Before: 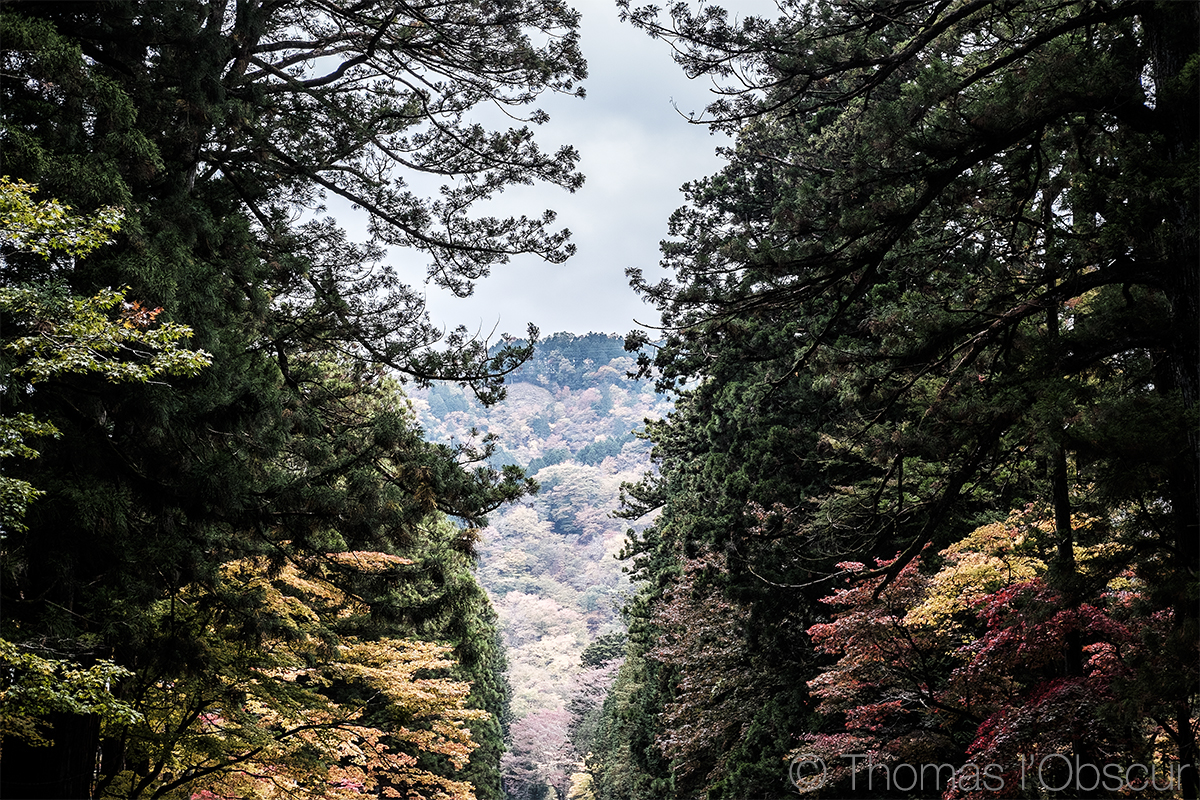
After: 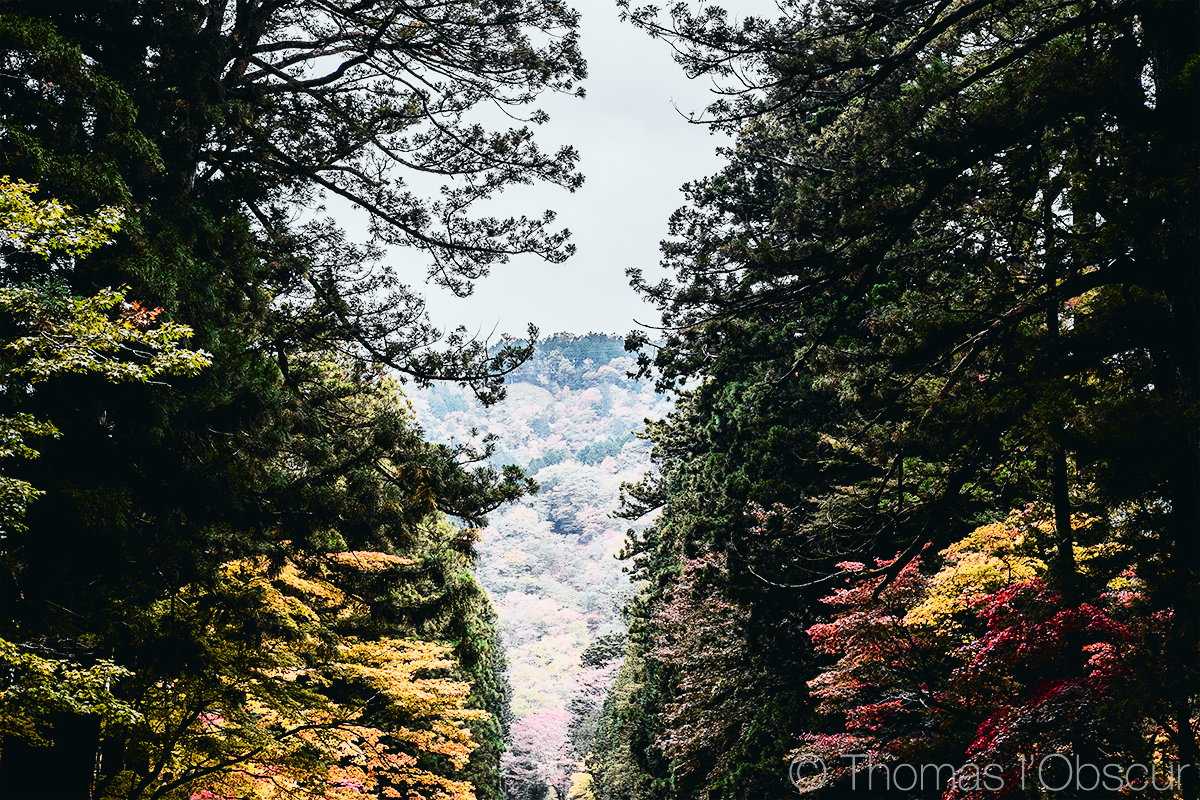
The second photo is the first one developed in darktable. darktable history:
tone curve: curves: ch0 [(0, 0.026) (0.058, 0.049) (0.246, 0.214) (0.437, 0.498) (0.55, 0.644) (0.657, 0.767) (0.822, 0.9) (1, 0.961)]; ch1 [(0, 0) (0.346, 0.307) (0.408, 0.369) (0.453, 0.457) (0.476, 0.489) (0.502, 0.493) (0.521, 0.515) (0.537, 0.531) (0.612, 0.641) (0.676, 0.728) (1, 1)]; ch2 [(0, 0) (0.346, 0.34) (0.434, 0.46) (0.485, 0.494) (0.5, 0.494) (0.511, 0.504) (0.537, 0.551) (0.579, 0.599) (0.625, 0.686) (1, 1)], color space Lab, independent channels, preserve colors none
